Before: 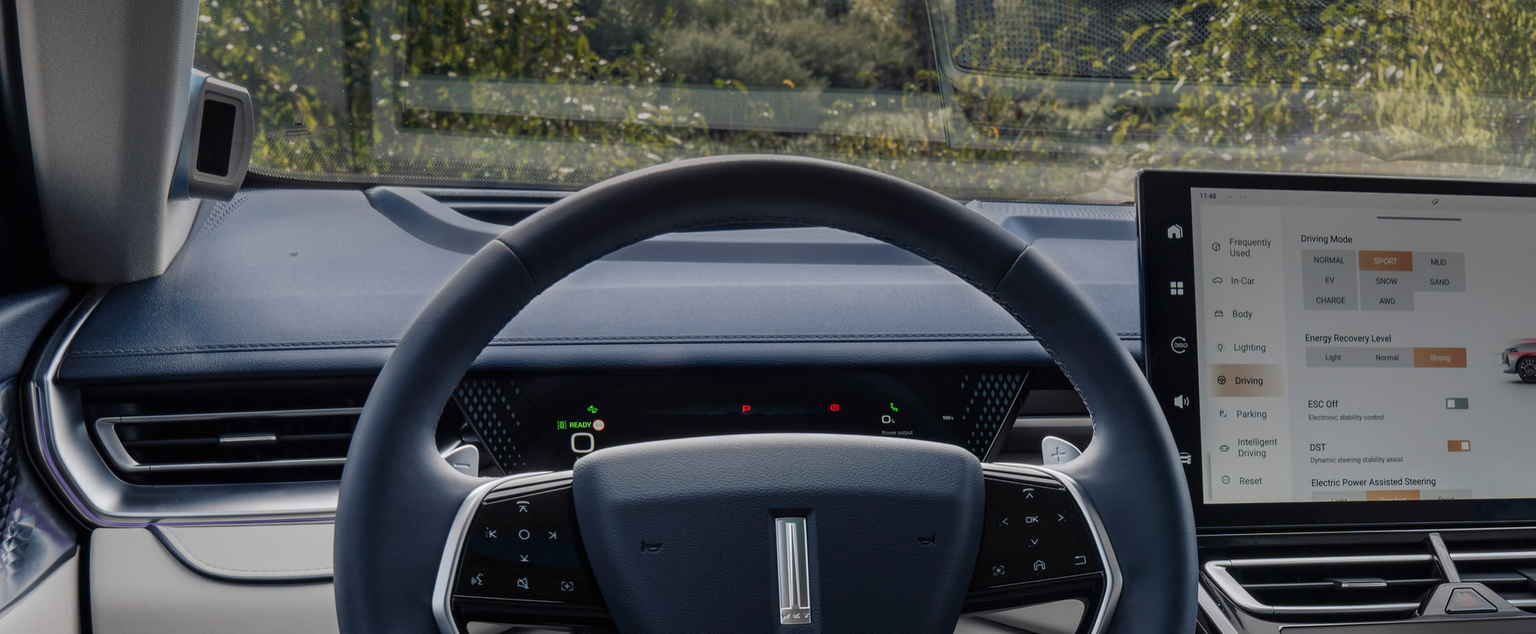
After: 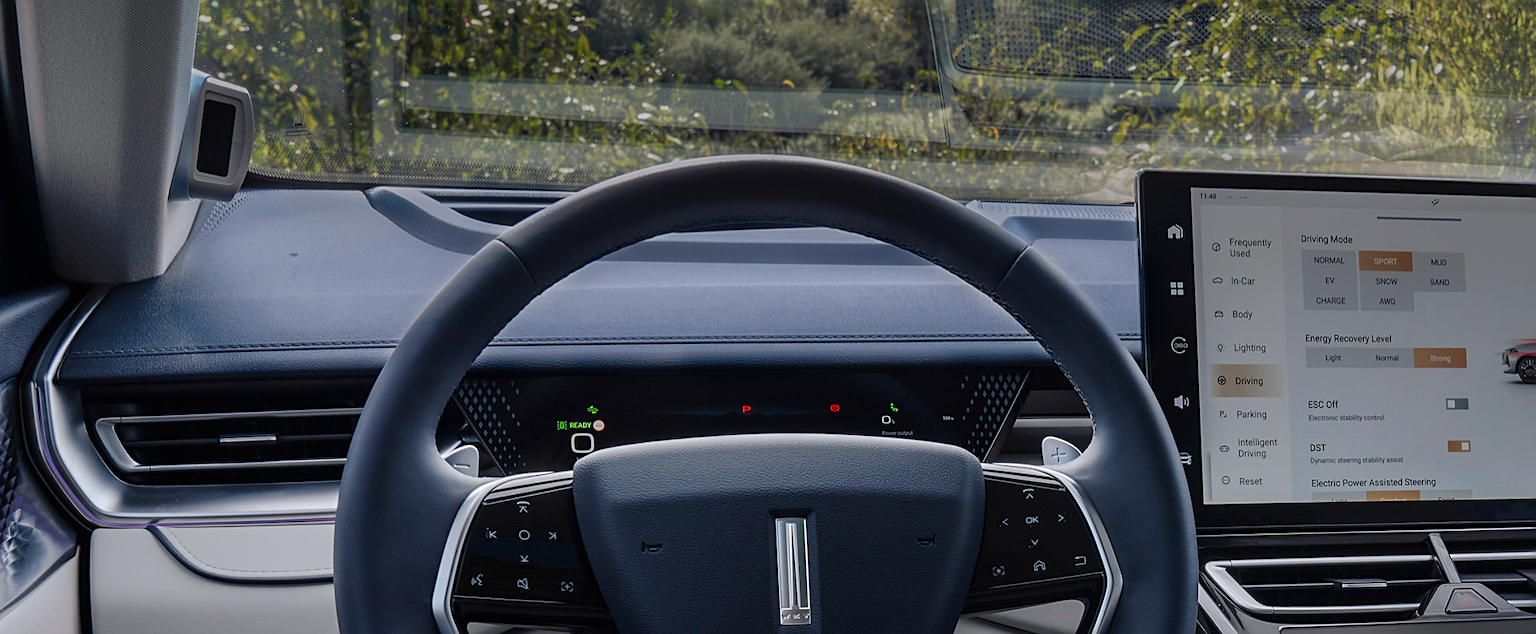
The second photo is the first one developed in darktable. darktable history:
sharpen: on, module defaults
color balance rgb: shadows fall-off 101%, linear chroma grading › mid-tones 7.63%, perceptual saturation grading › mid-tones 11.68%, mask middle-gray fulcrum 22.45%, global vibrance 10.11%, saturation formula JzAzBz (2021)
white balance: red 0.983, blue 1.036
